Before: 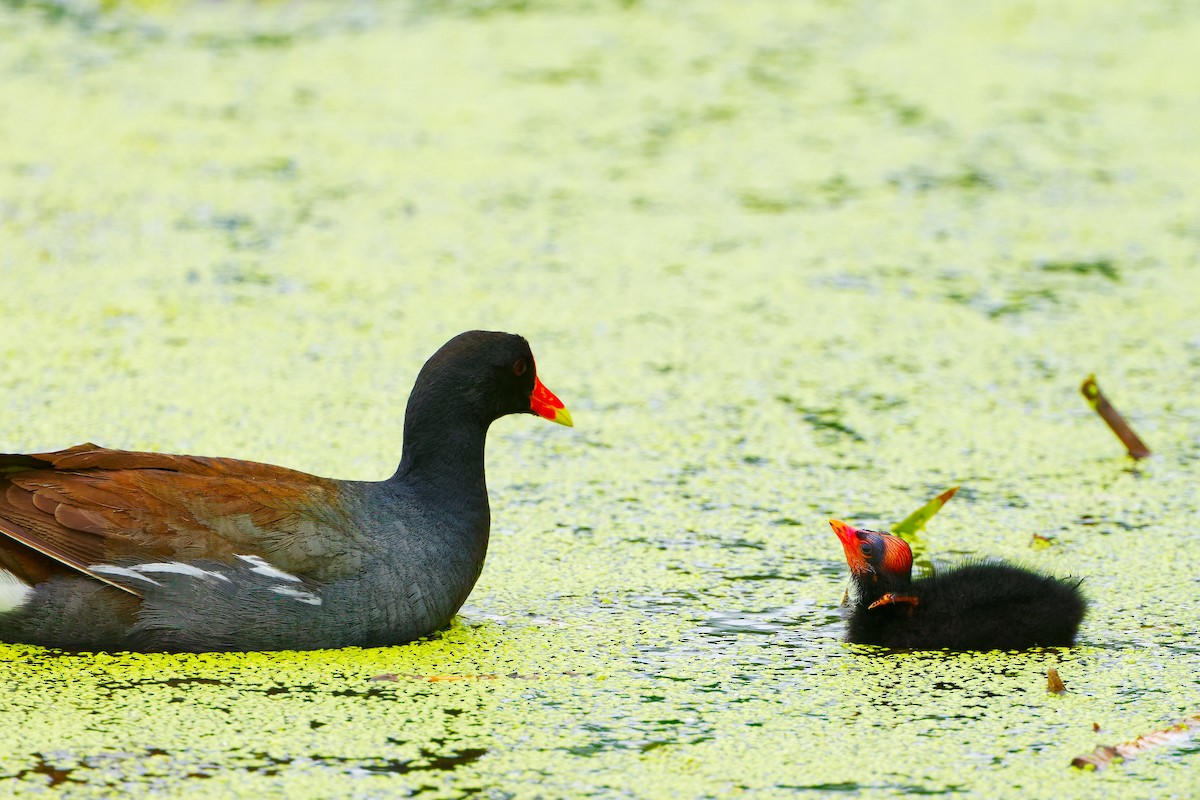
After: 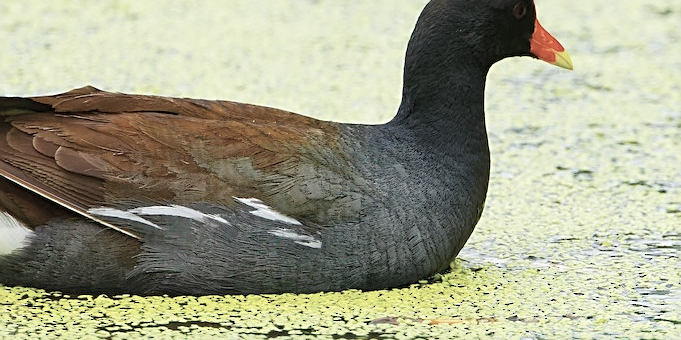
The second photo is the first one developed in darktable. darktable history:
sharpen: on, module defaults
contrast brightness saturation: contrast 0.035, brightness 0.057, saturation 0.132
color correction: highlights b* -0.04, saturation 0.491
crop: top 44.663%, right 43.234%, bottom 12.746%
